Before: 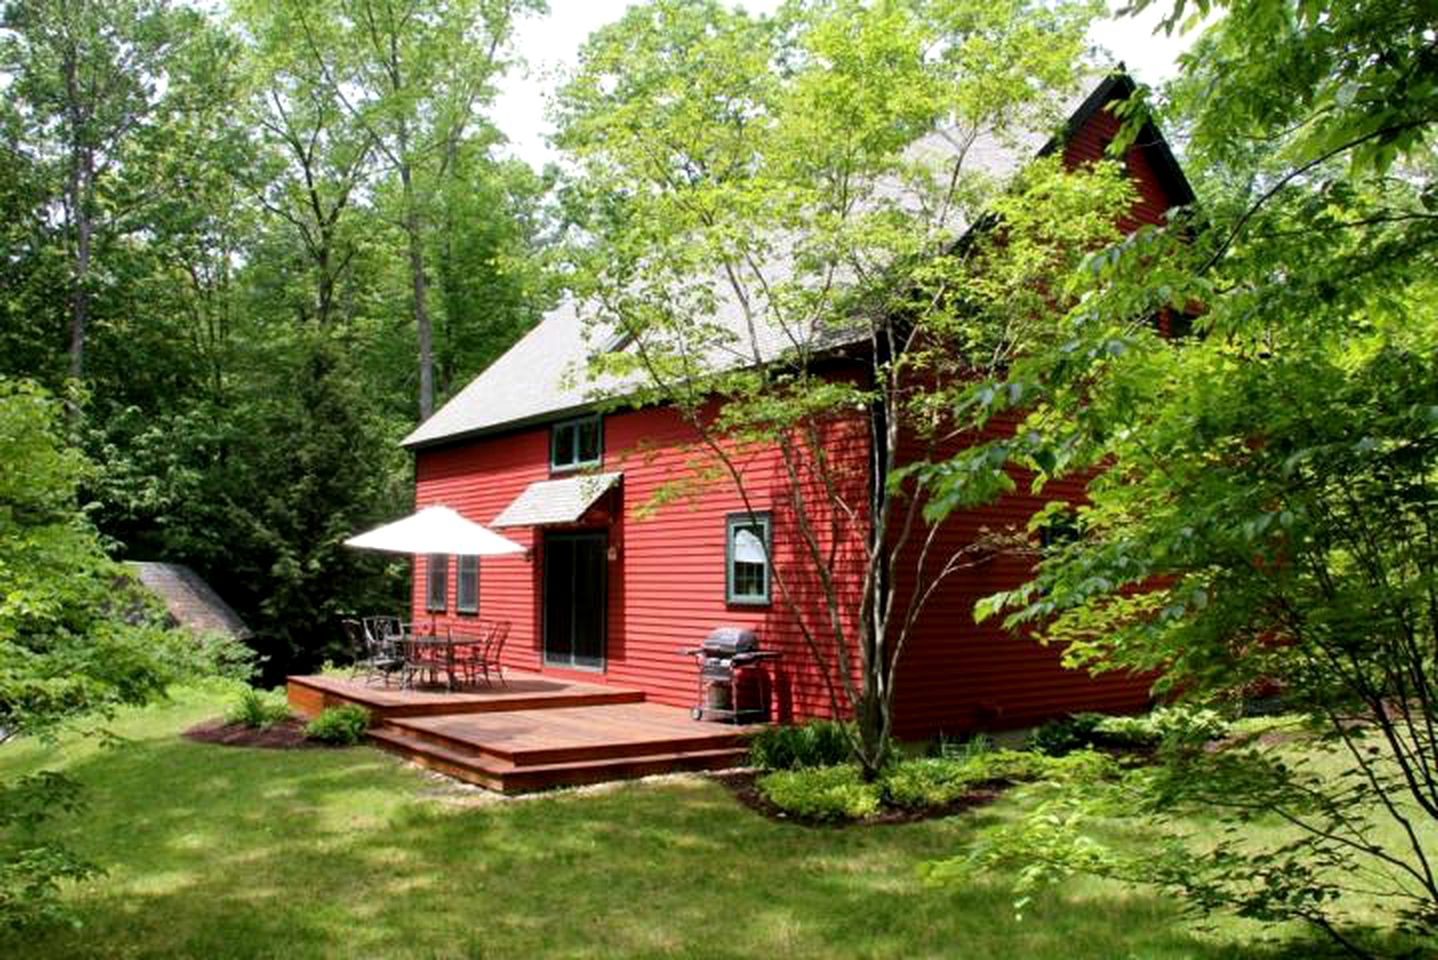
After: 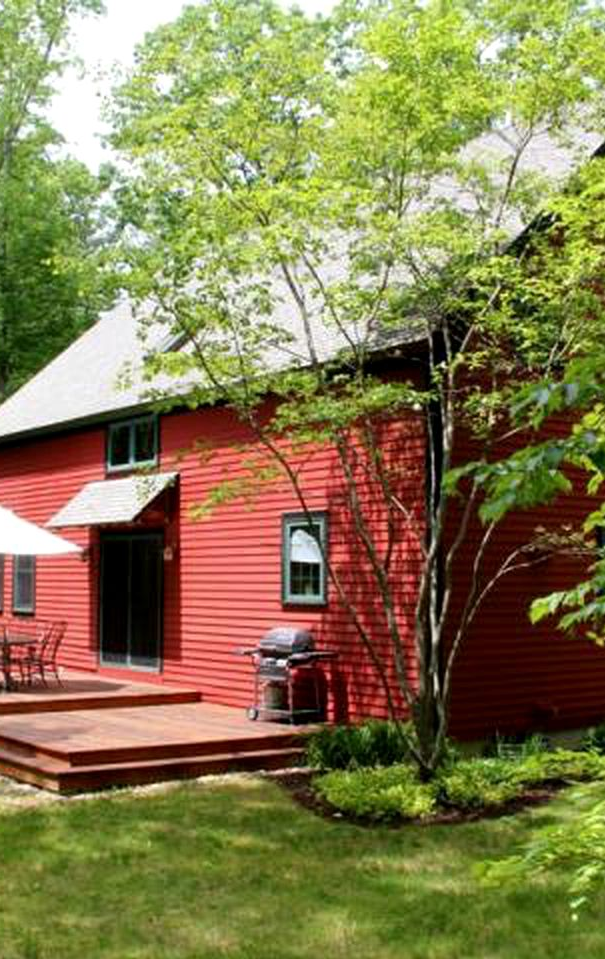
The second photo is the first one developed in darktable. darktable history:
crop: left 30.886%, right 26.991%
